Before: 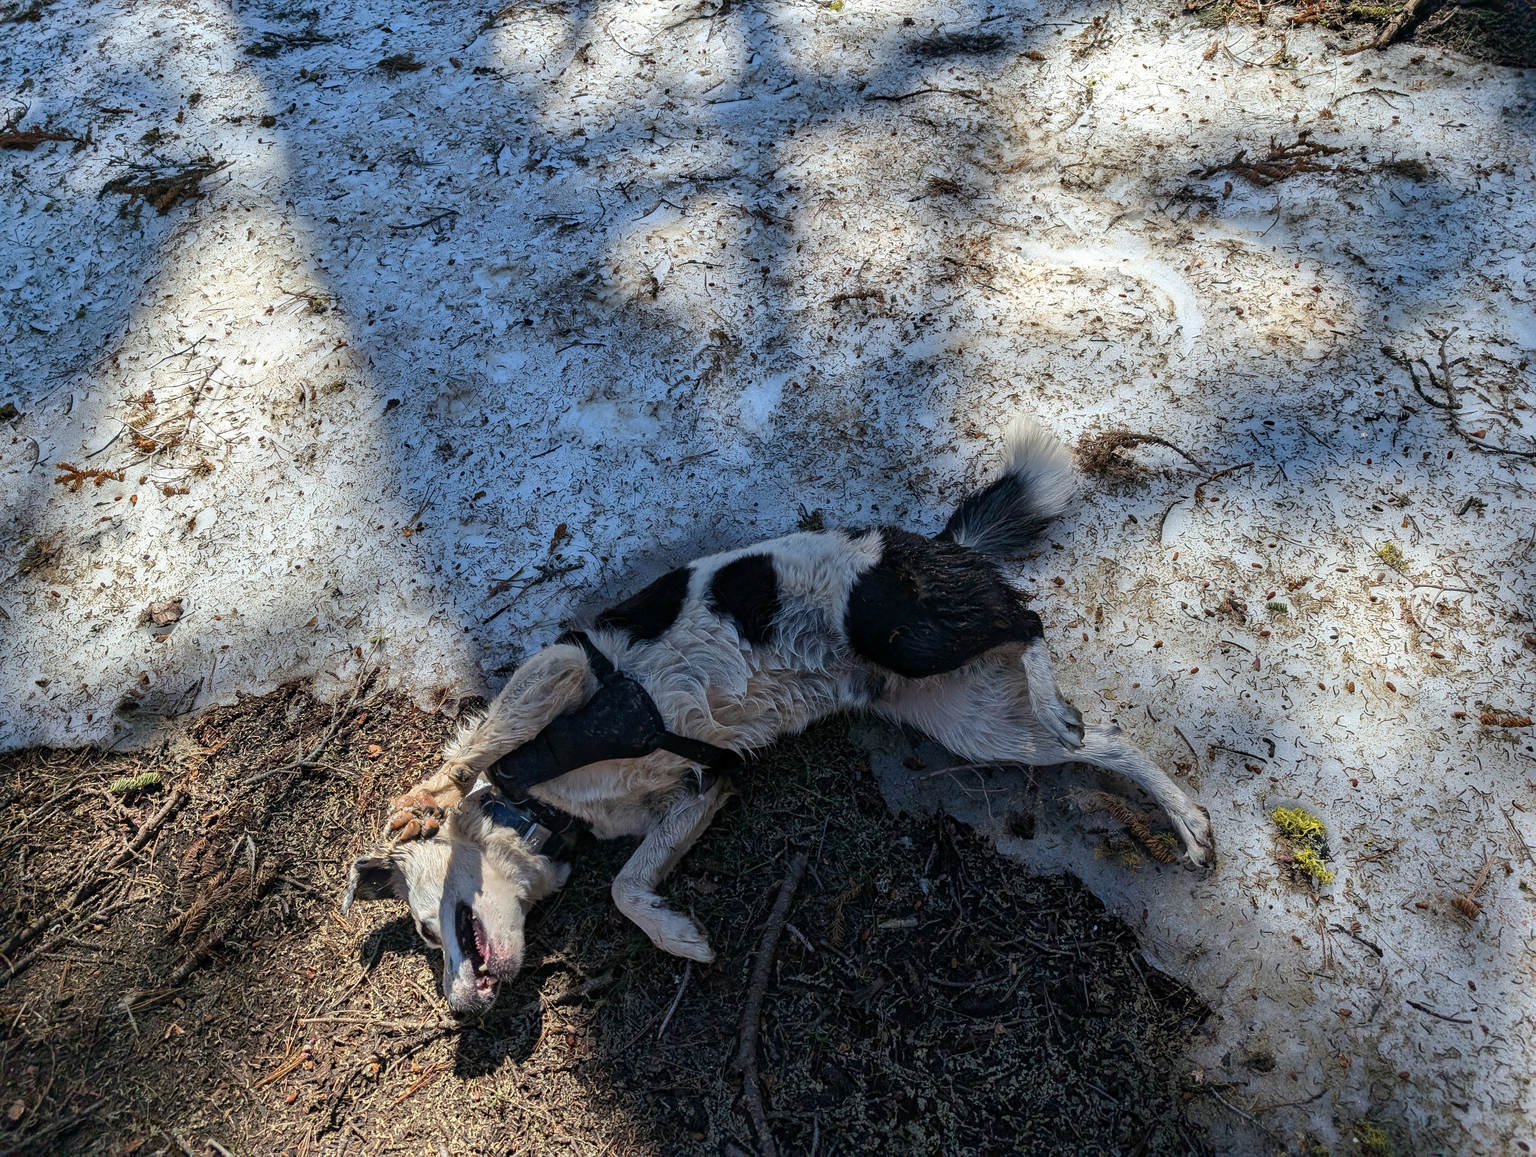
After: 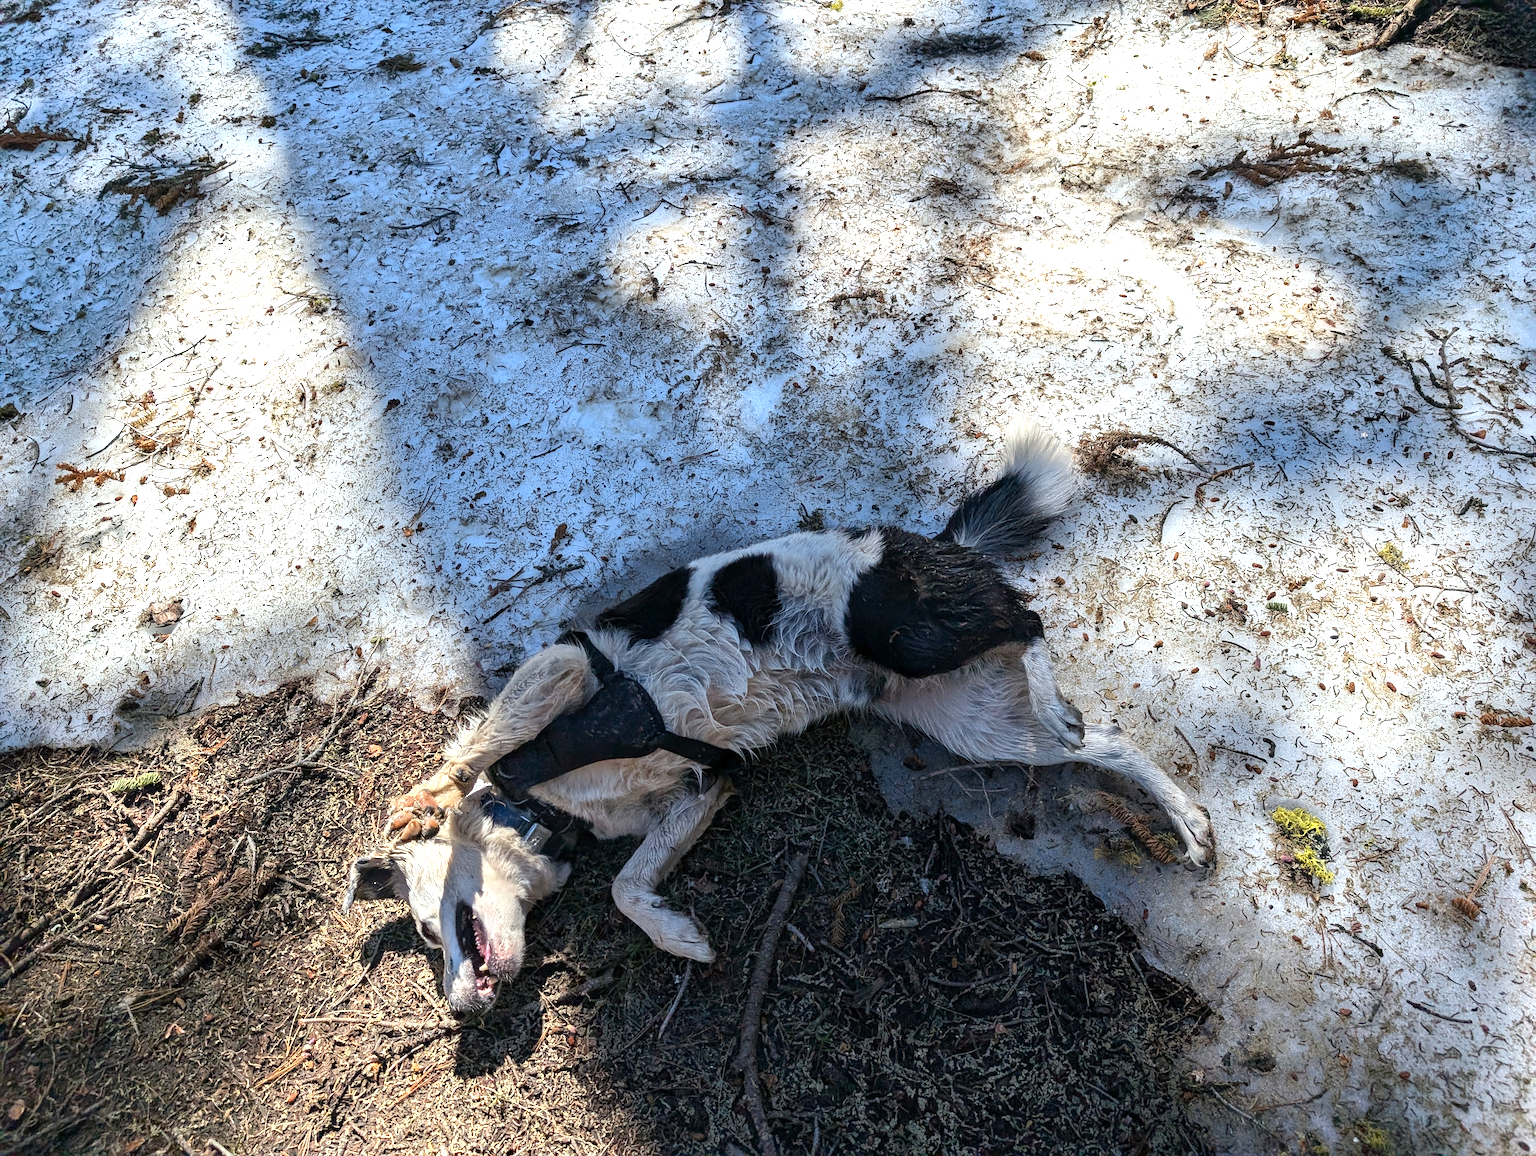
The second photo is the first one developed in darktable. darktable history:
exposure: exposure 0.761 EV, compensate highlight preservation false
